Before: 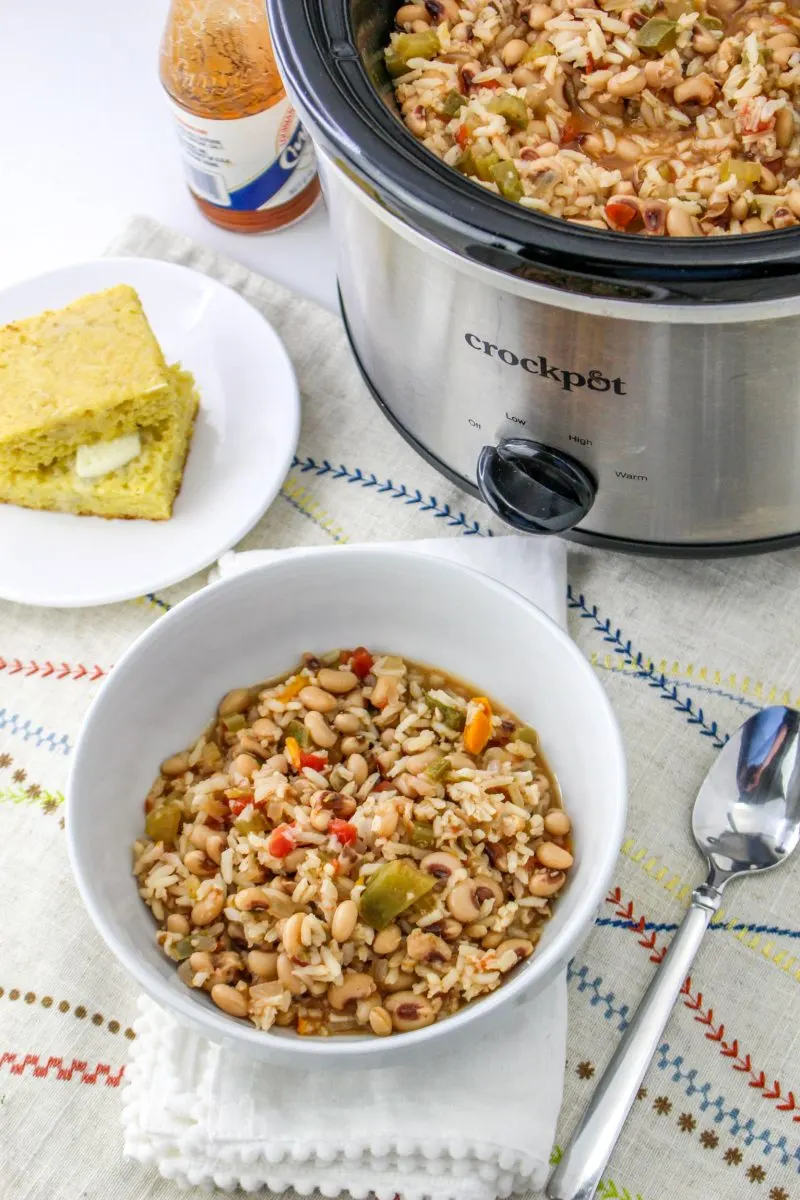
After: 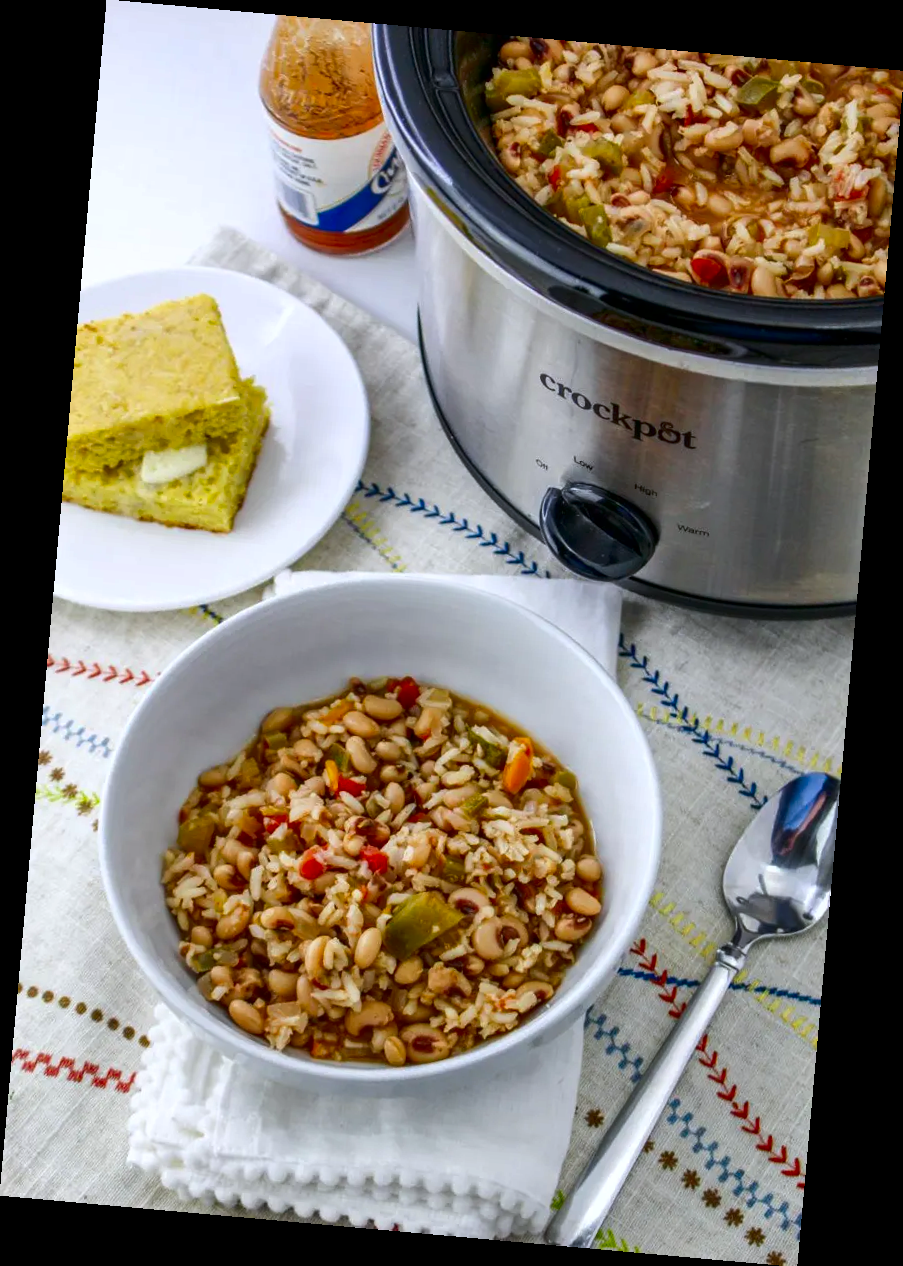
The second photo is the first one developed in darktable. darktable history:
contrast brightness saturation: brightness -0.25, saturation 0.2
rotate and perspective: rotation 5.12°, automatic cropping off
white balance: red 0.983, blue 1.036
